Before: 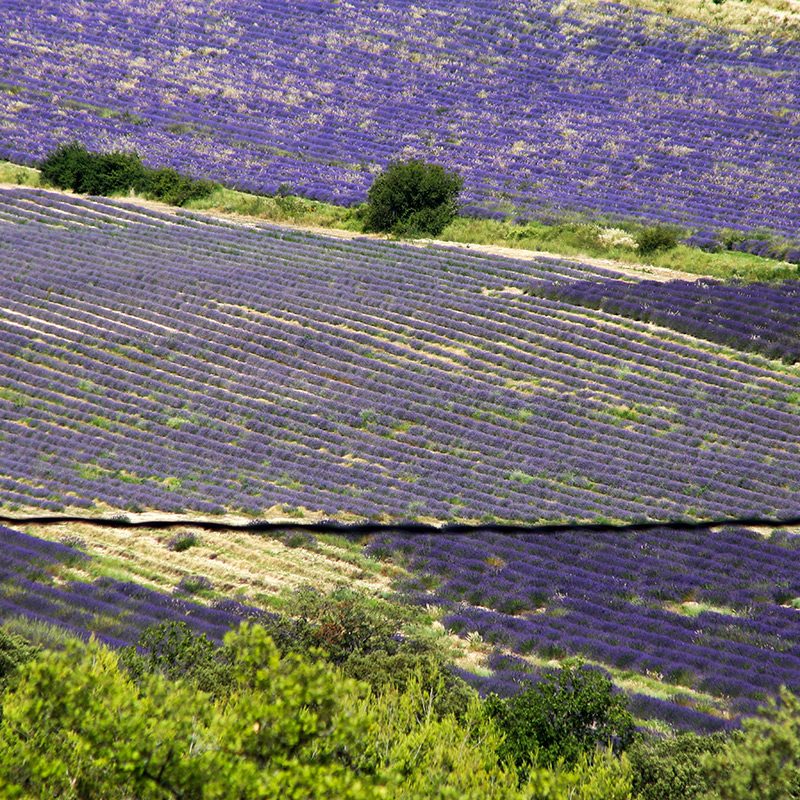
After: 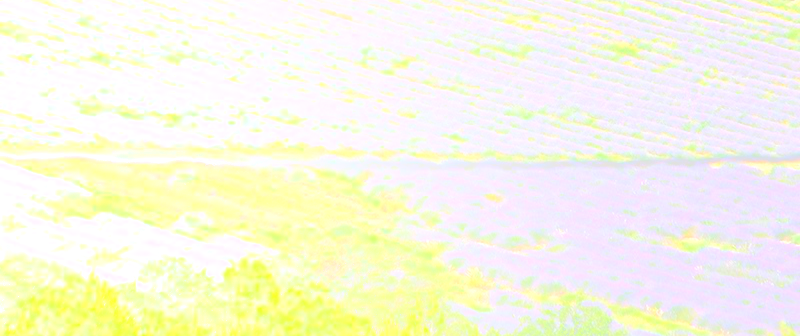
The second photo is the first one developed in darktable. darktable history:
bloom: size 70%, threshold 25%, strength 70%
crop: top 45.551%, bottom 12.262%
exposure: exposure 0.785 EV, compensate highlight preservation false
white balance: red 0.978, blue 0.999
